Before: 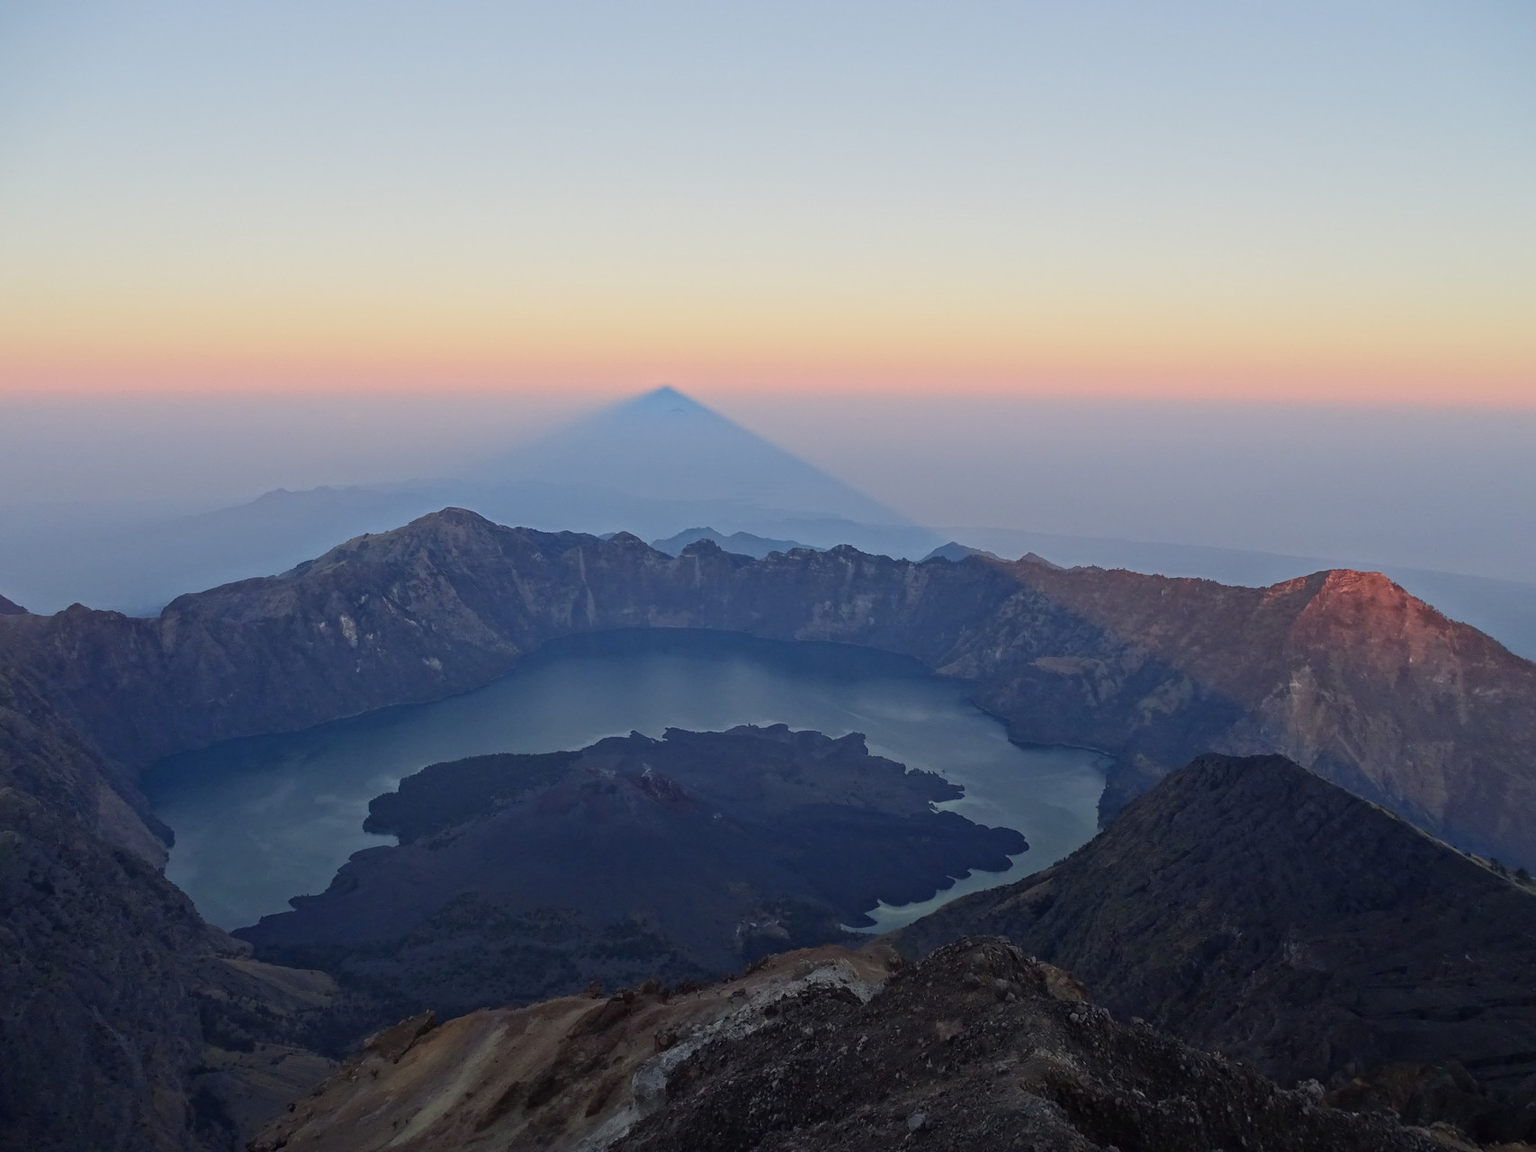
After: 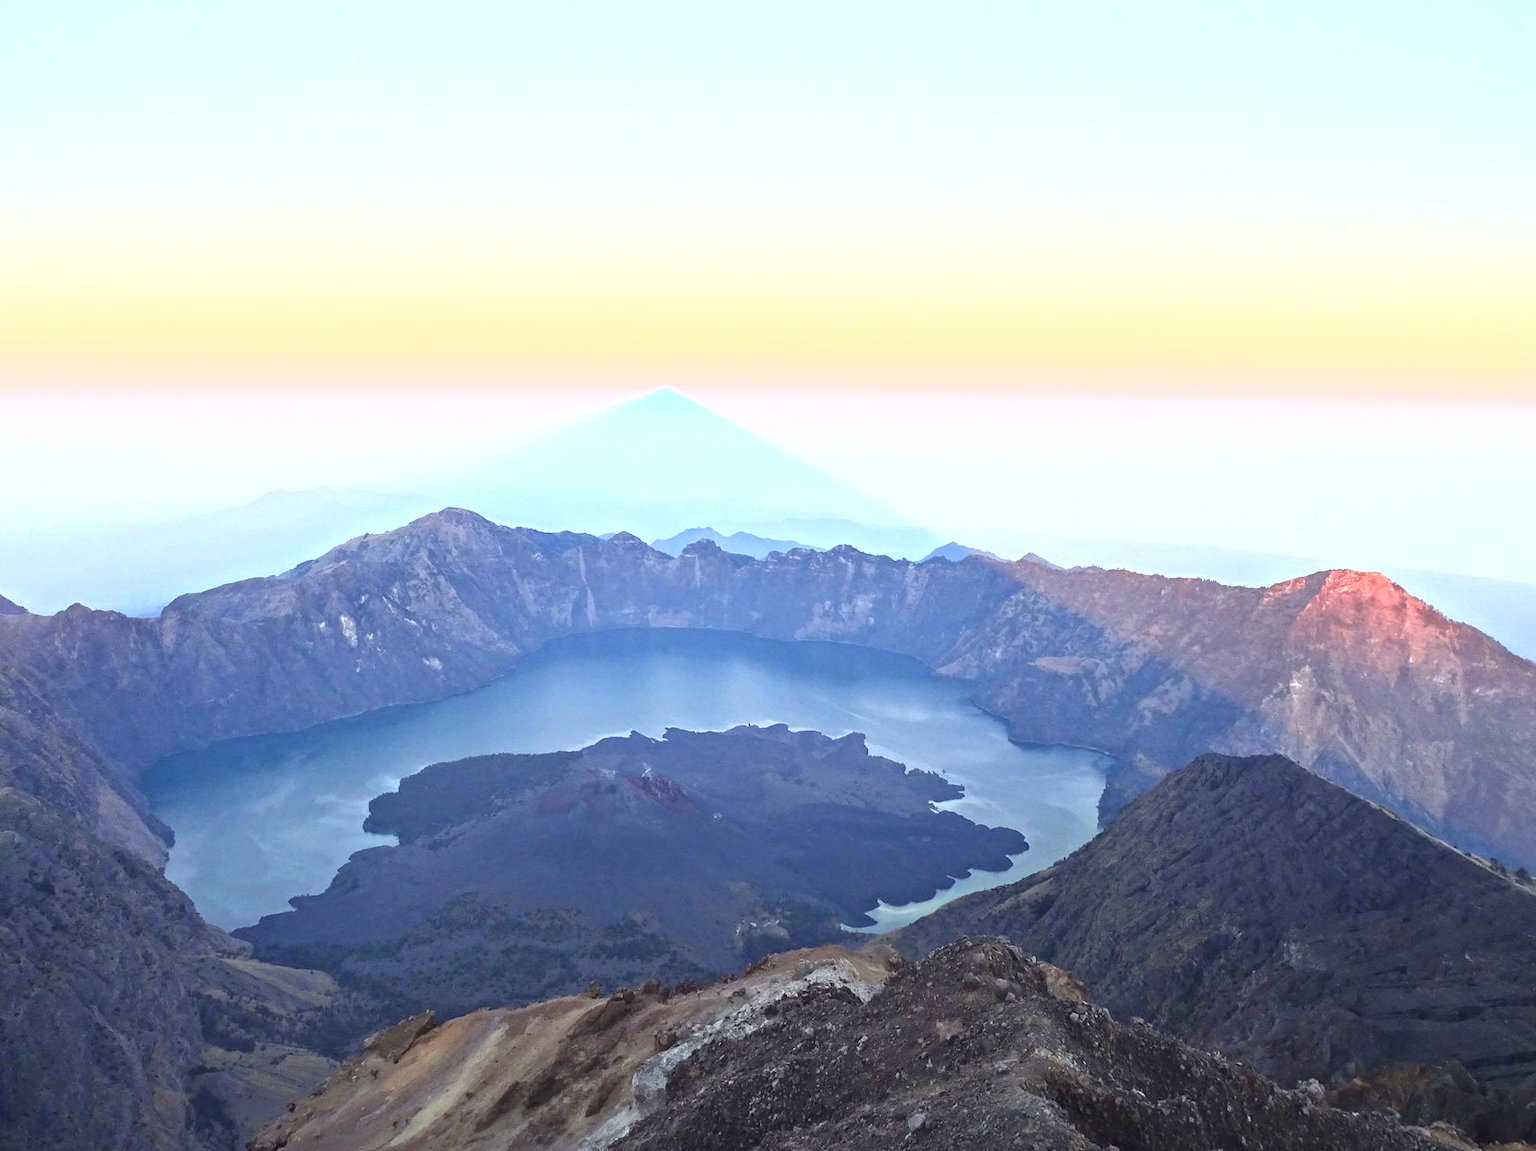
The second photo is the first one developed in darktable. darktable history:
fill light: on, module defaults
exposure: exposure 2 EV, compensate exposure bias true, compensate highlight preservation false
